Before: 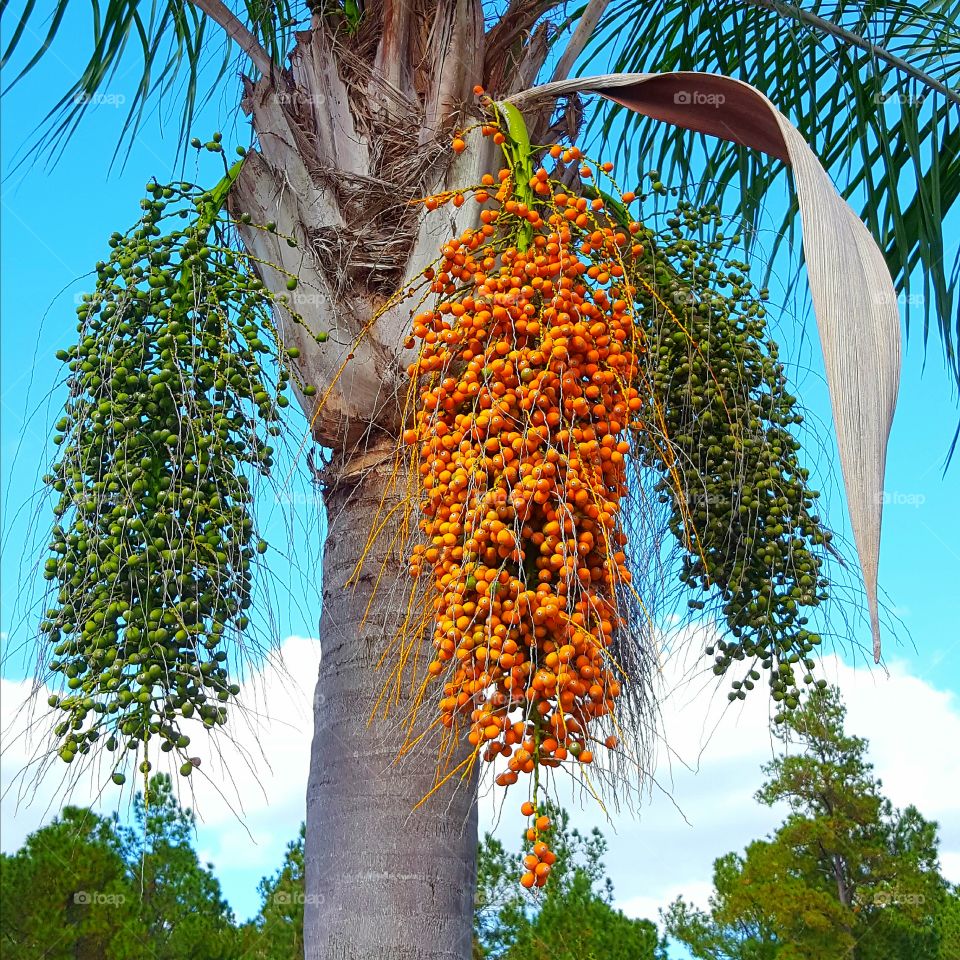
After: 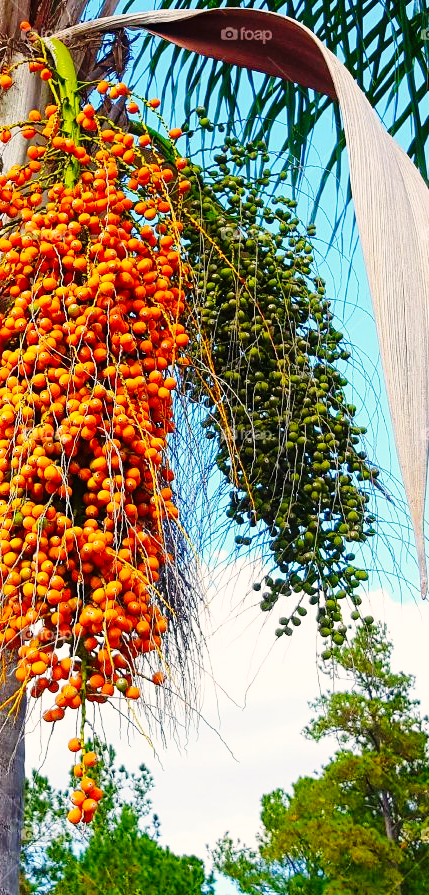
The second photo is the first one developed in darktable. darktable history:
base curve: curves: ch0 [(0, 0) (0.036, 0.025) (0.121, 0.166) (0.206, 0.329) (0.605, 0.79) (1, 1)], preserve colors none
color correction: highlights a* 3.85, highlights b* 5.08
crop: left 47.235%, top 6.672%, right 7.993%
